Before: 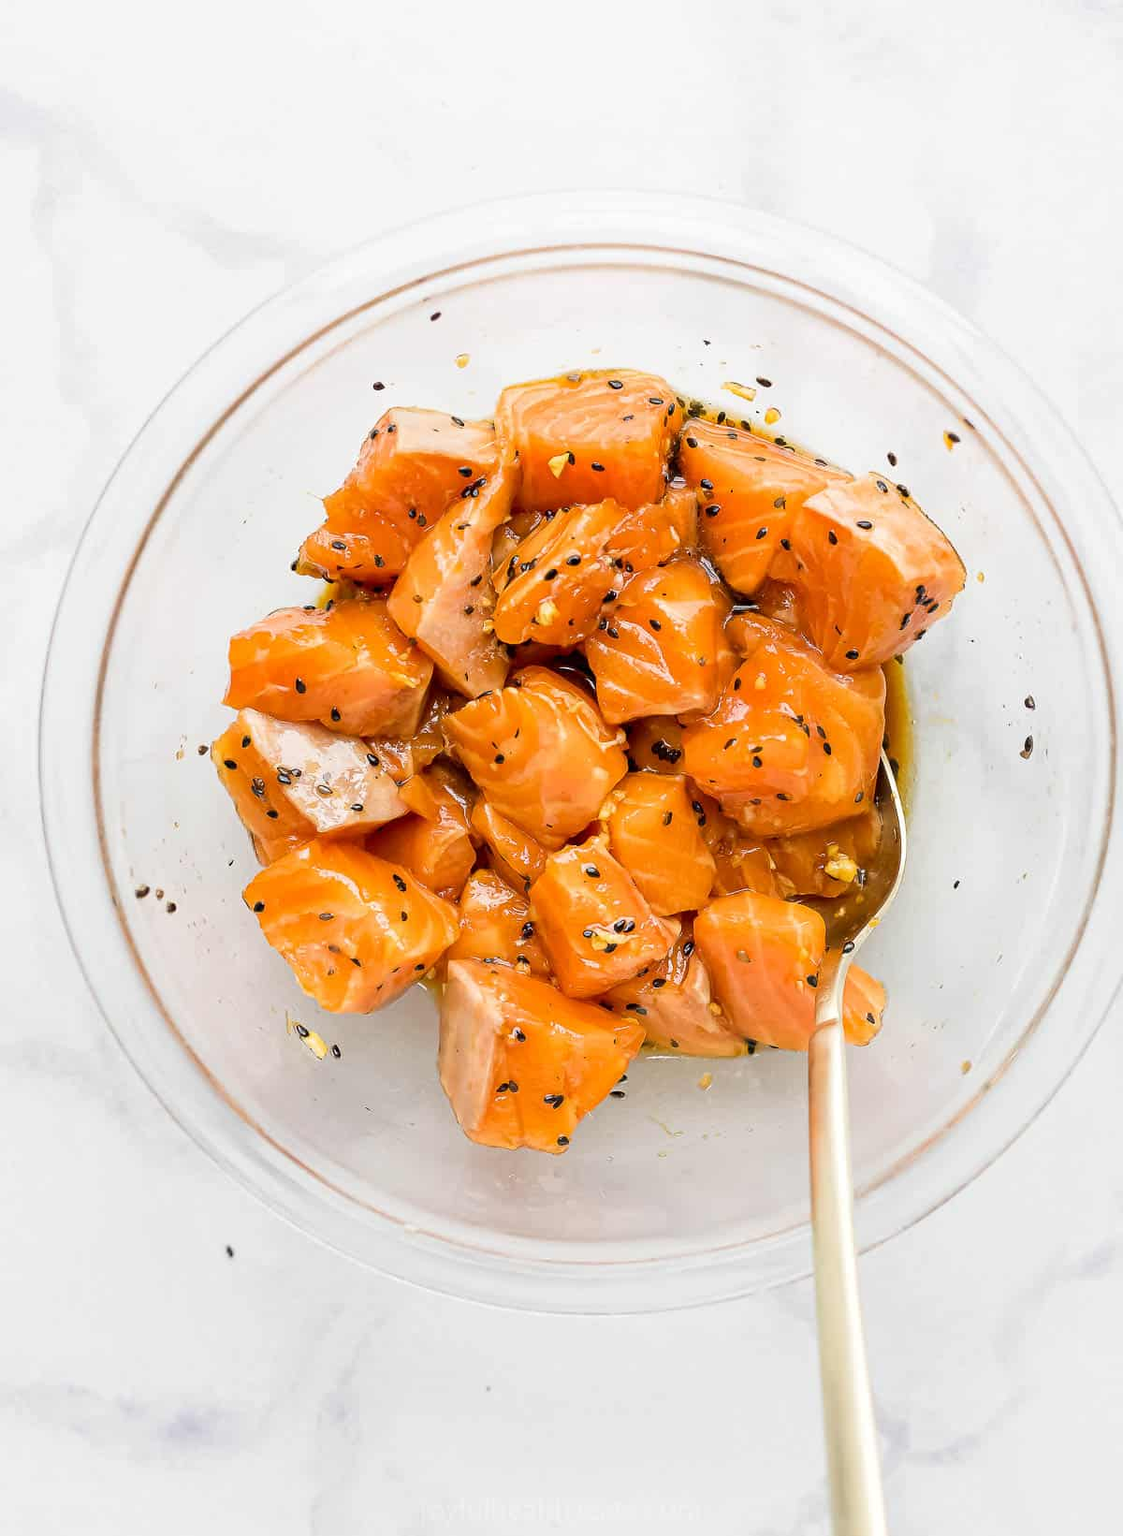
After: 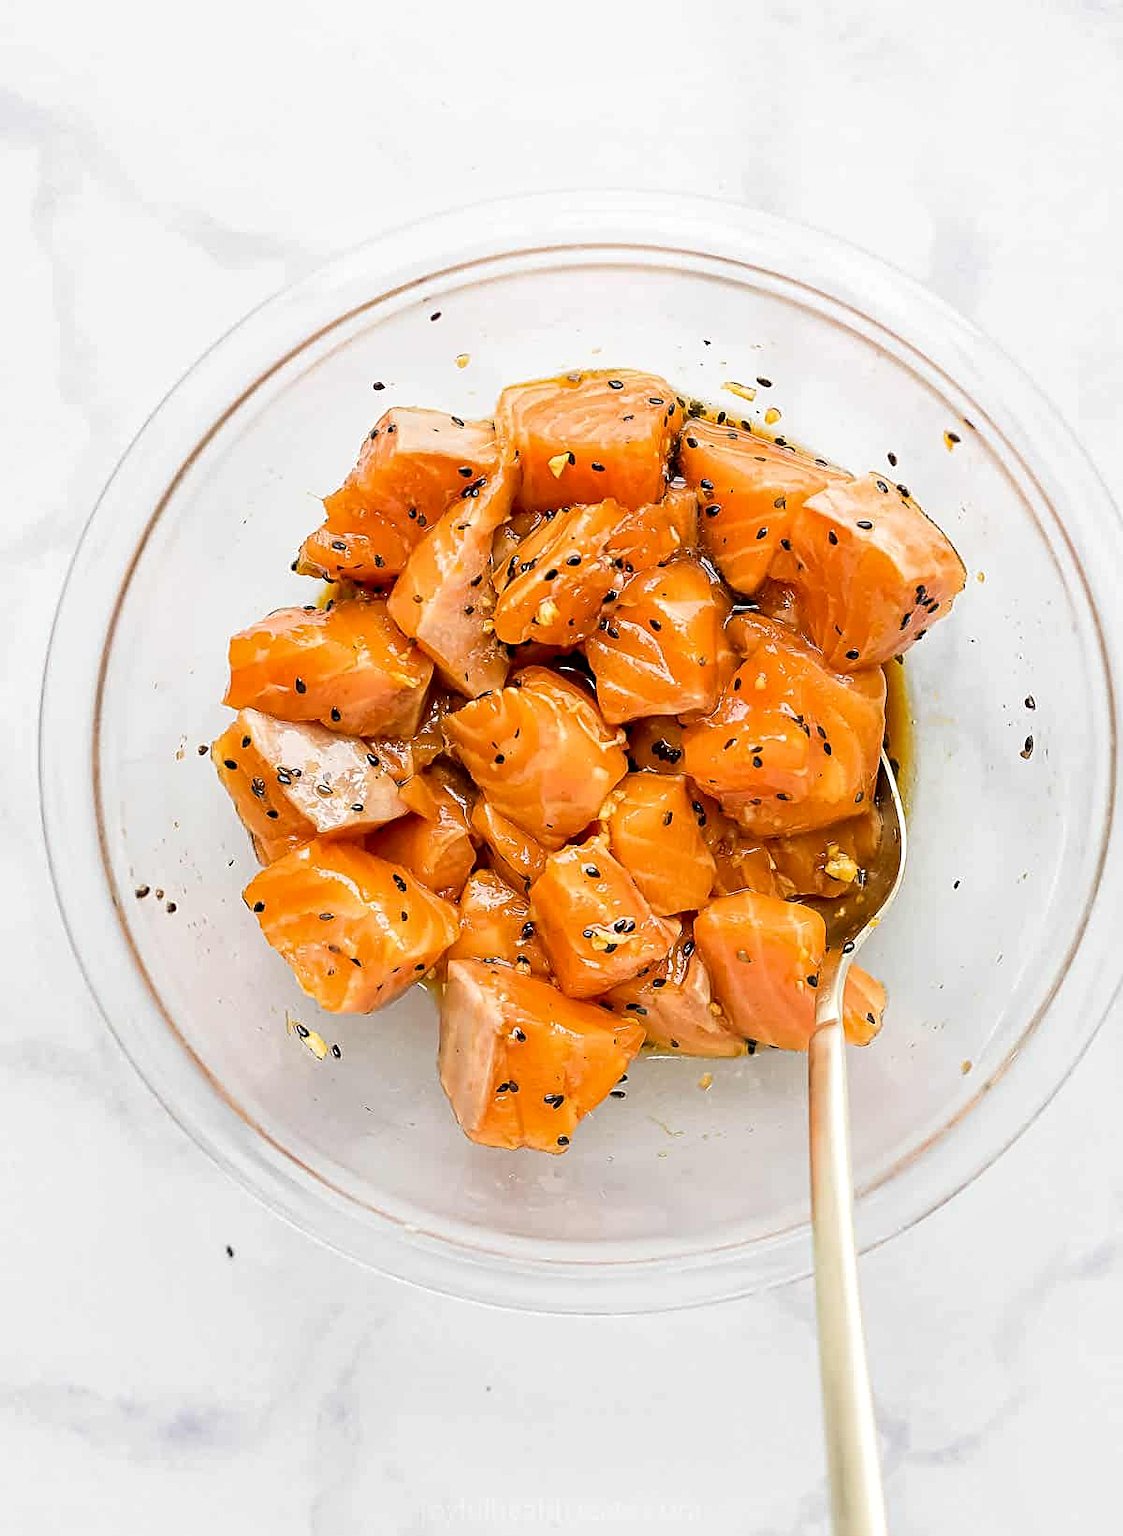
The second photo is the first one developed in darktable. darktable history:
local contrast: highlights 105%, shadows 102%, detail 119%, midtone range 0.2
sharpen: on, module defaults
